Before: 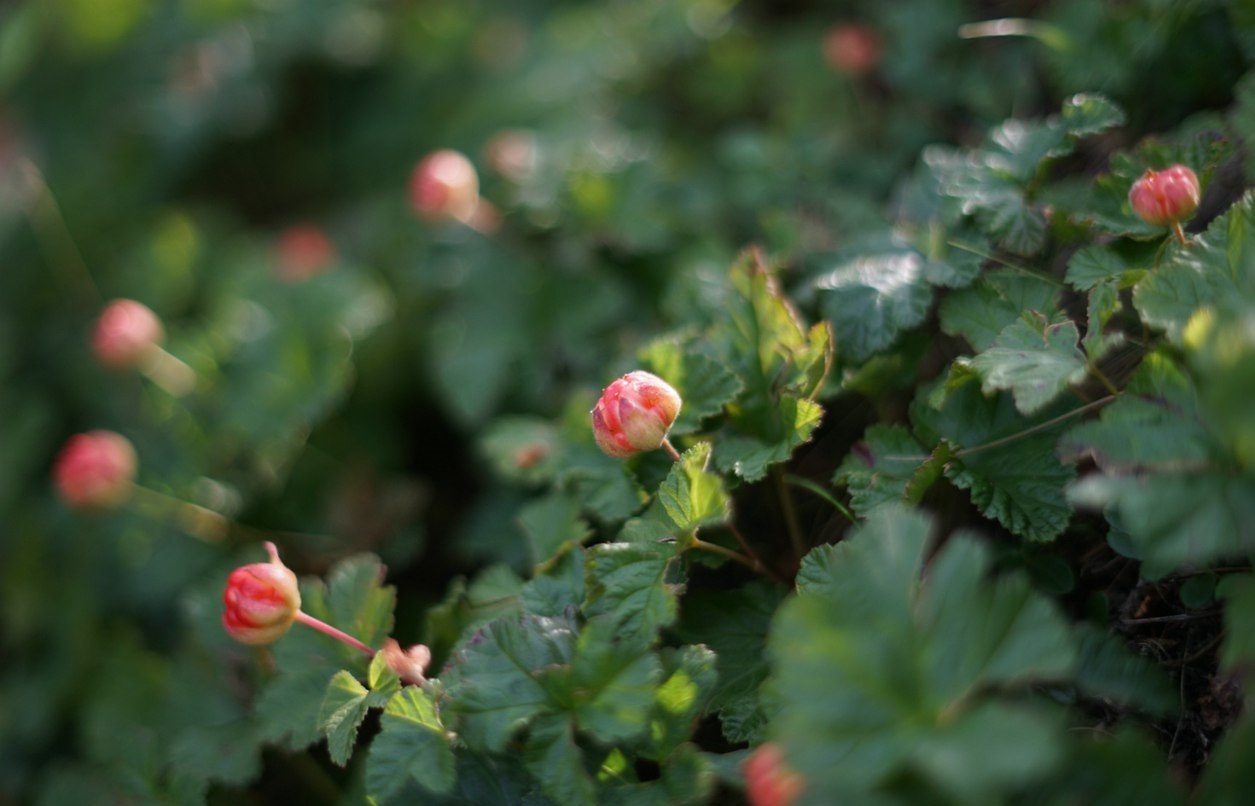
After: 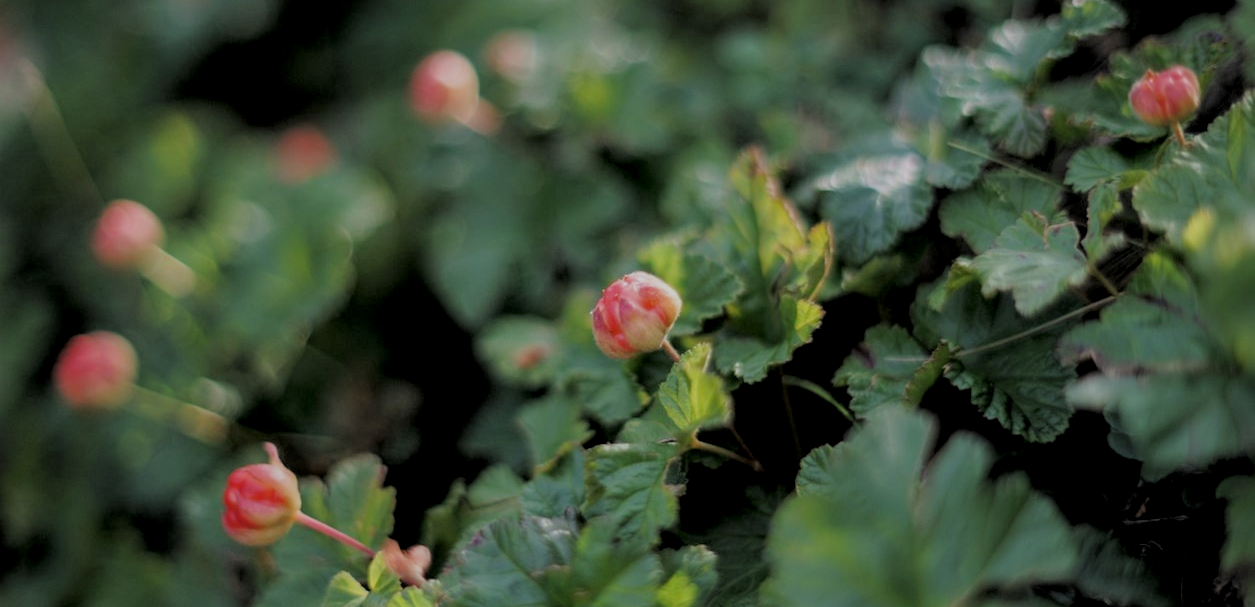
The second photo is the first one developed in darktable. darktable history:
local contrast: on, module defaults
filmic rgb: middle gray luminance 3.53%, black relative exposure -5.9 EV, white relative exposure 6.33 EV, dynamic range scaling 21.9%, target black luminance 0%, hardness 2.31, latitude 46.83%, contrast 0.792, highlights saturation mix 99.74%, shadows ↔ highlights balance 0.052%
crop and rotate: top 12.333%, bottom 12.262%
